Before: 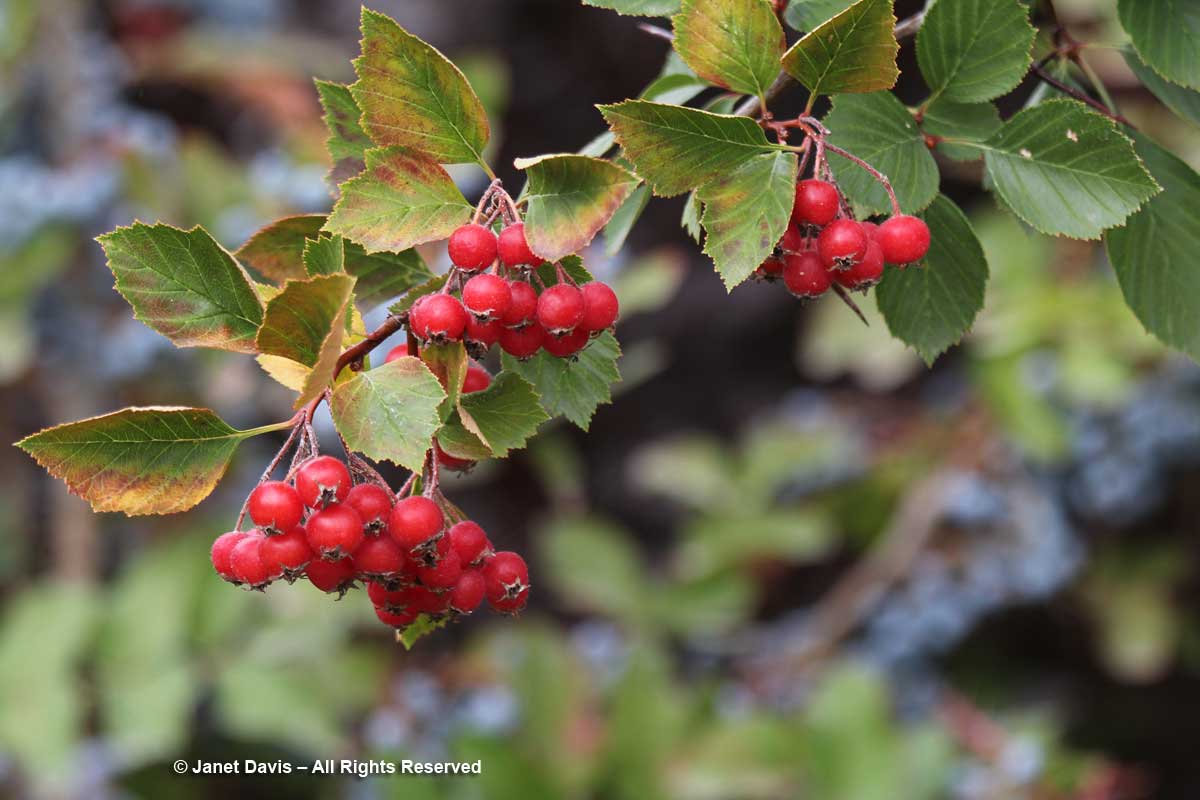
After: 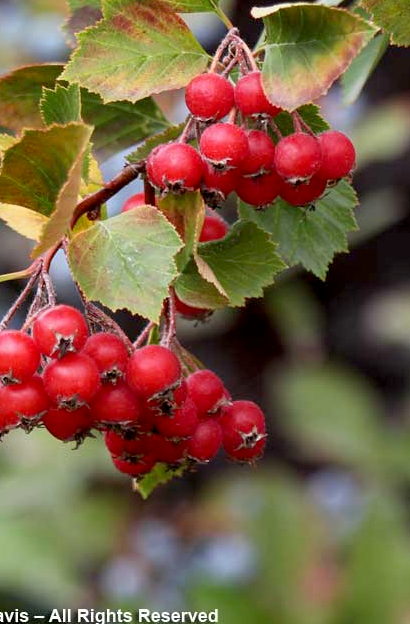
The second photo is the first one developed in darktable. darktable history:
exposure: black level correction 0.009, compensate exposure bias true, compensate highlight preservation false
crop and rotate: left 21.93%, top 18.898%, right 43.834%, bottom 3%
